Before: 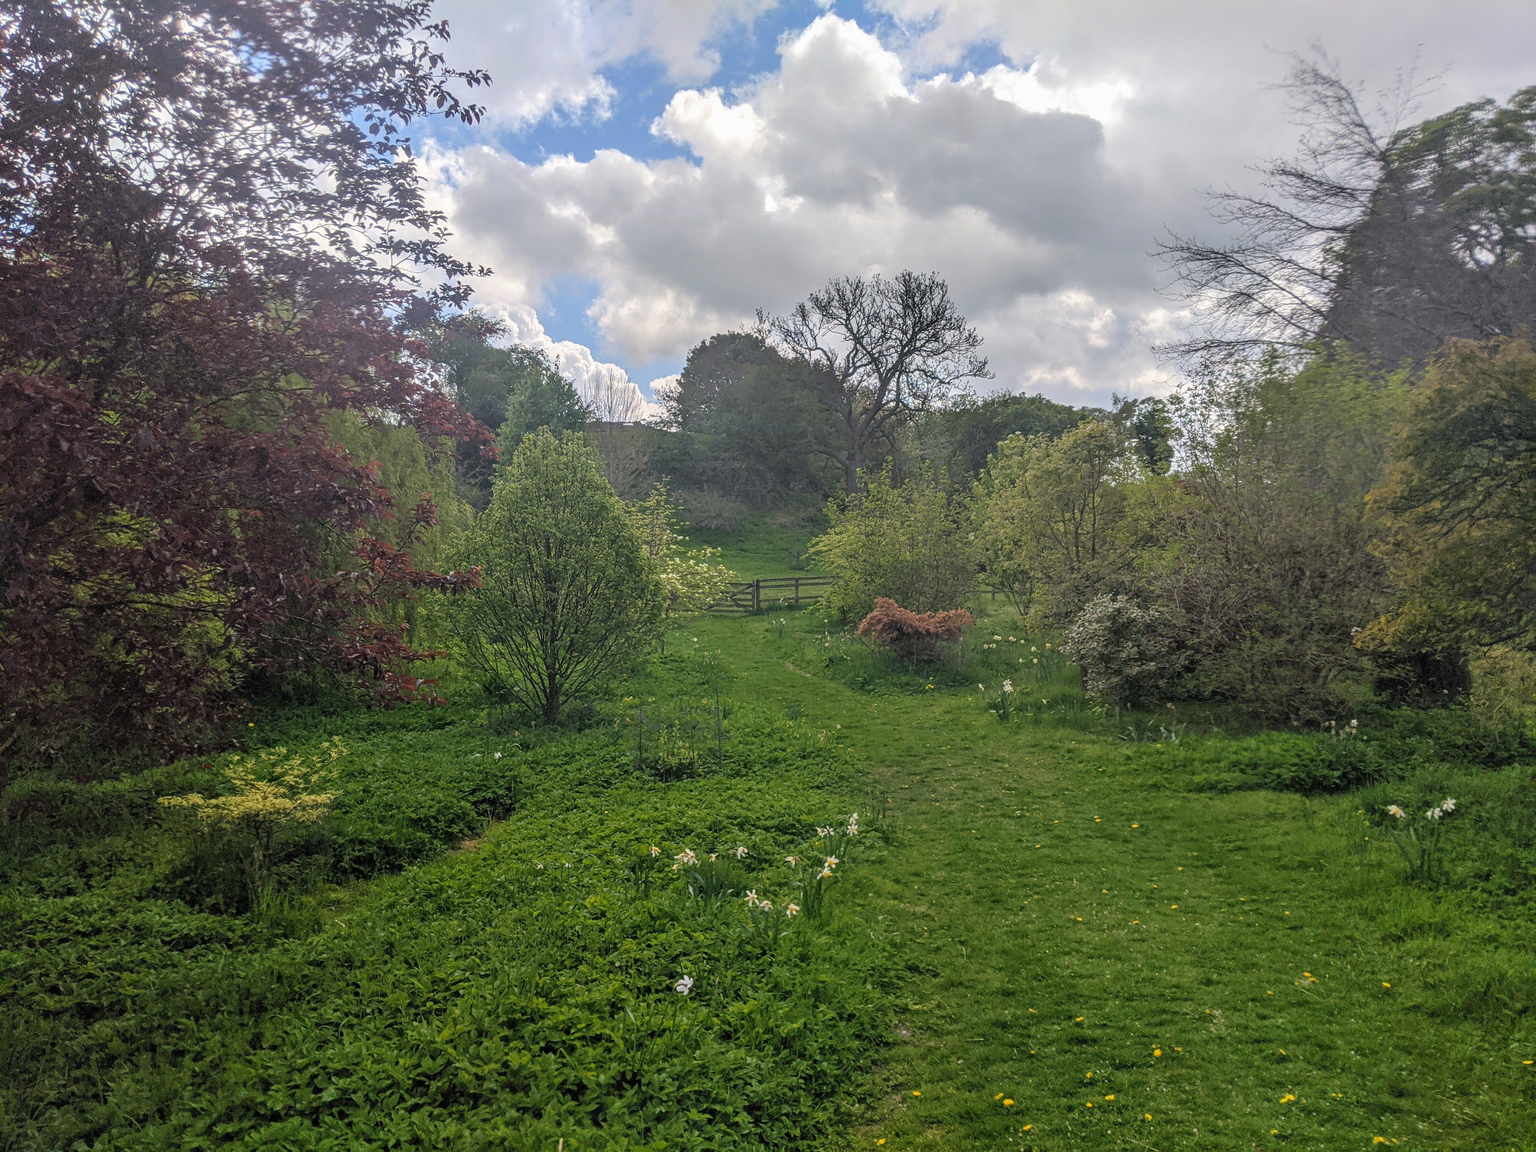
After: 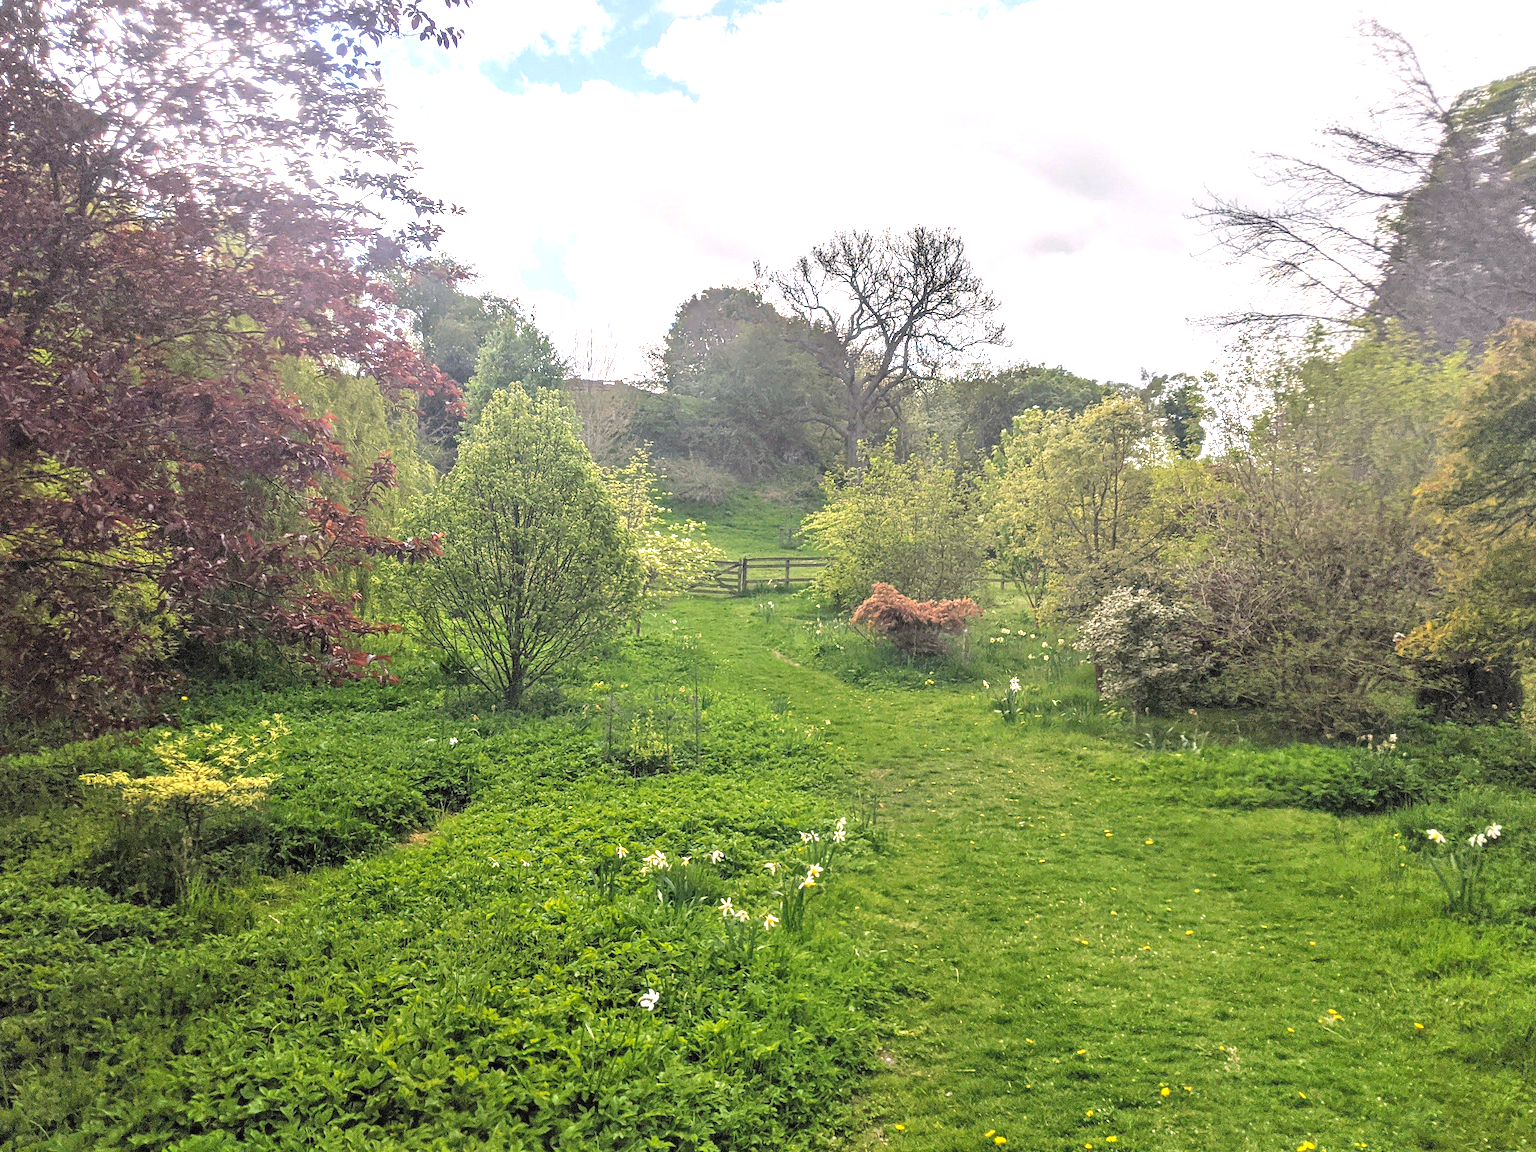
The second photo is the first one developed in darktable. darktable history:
color correction: highlights a* 3.84, highlights b* 5.07
crop and rotate: angle -1.96°, left 3.097%, top 4.154%, right 1.586%, bottom 0.529%
exposure: black level correction 0, exposure 1.379 EV, compensate exposure bias true, compensate highlight preservation false
